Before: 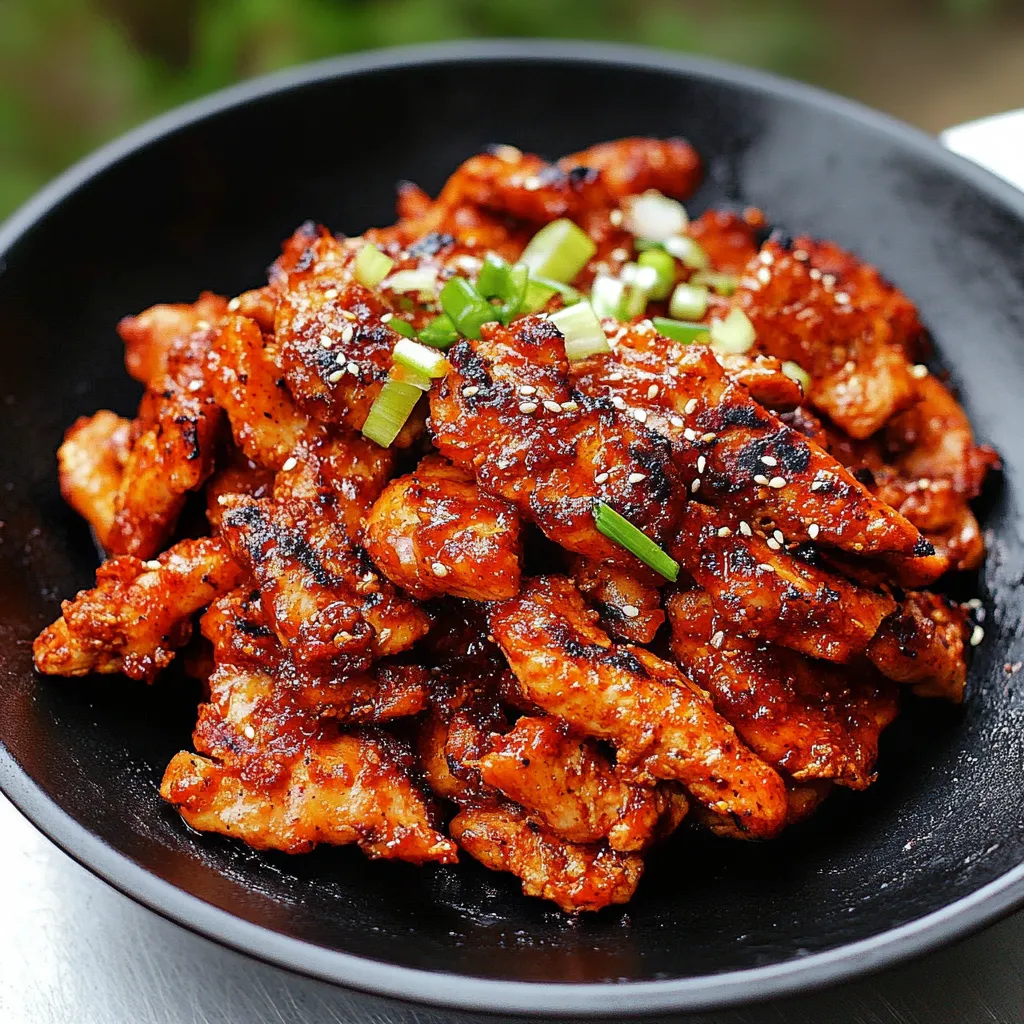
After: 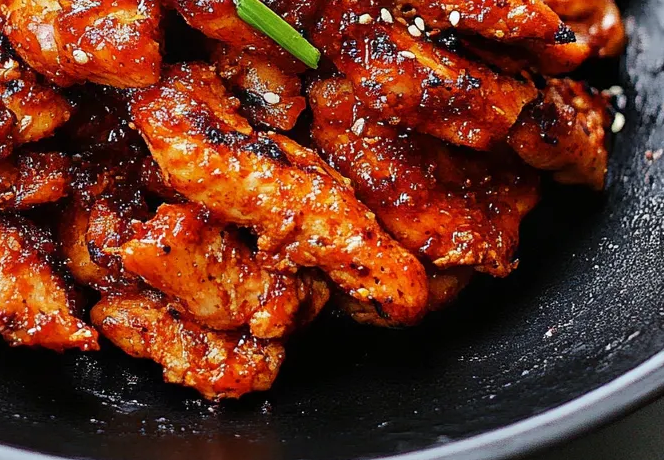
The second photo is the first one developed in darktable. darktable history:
crop and rotate: left 35.122%, top 50.132%, bottom 4.853%
